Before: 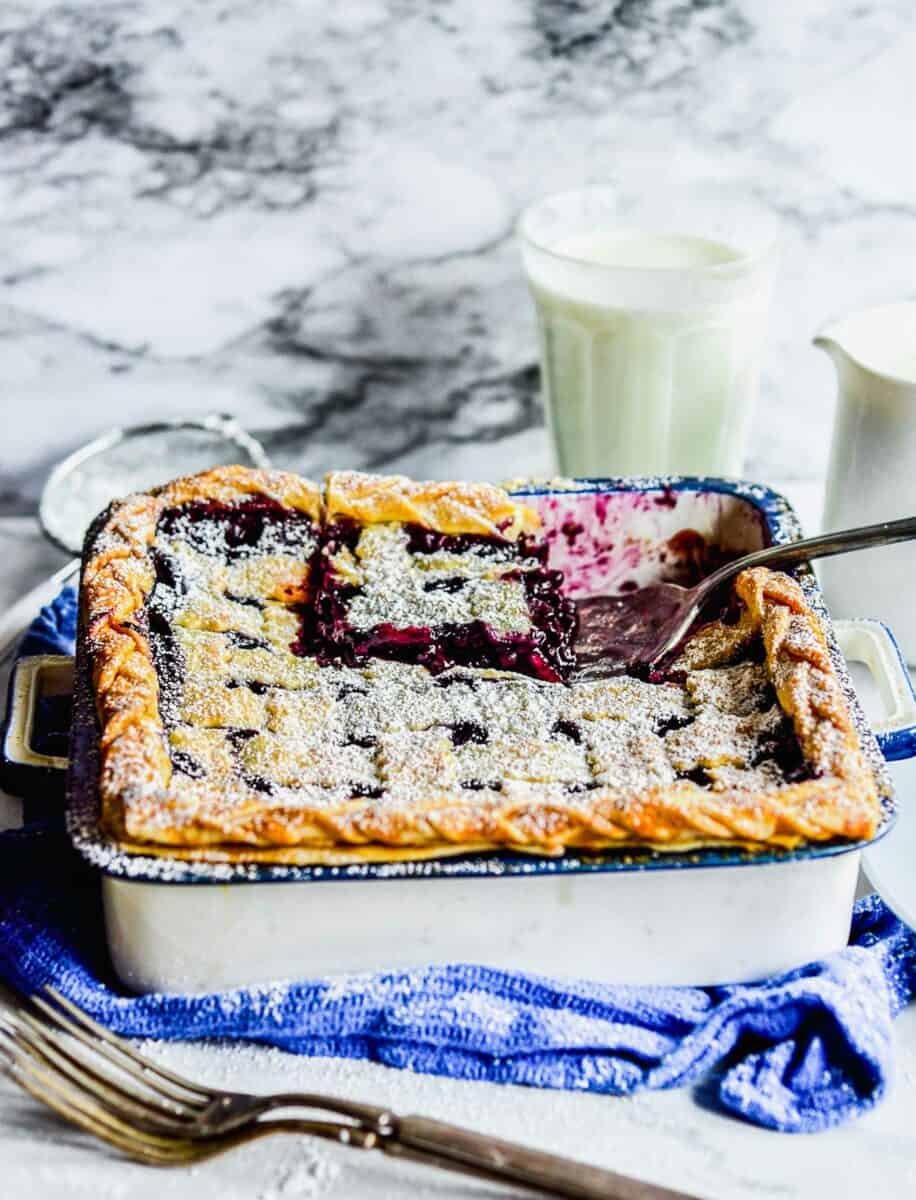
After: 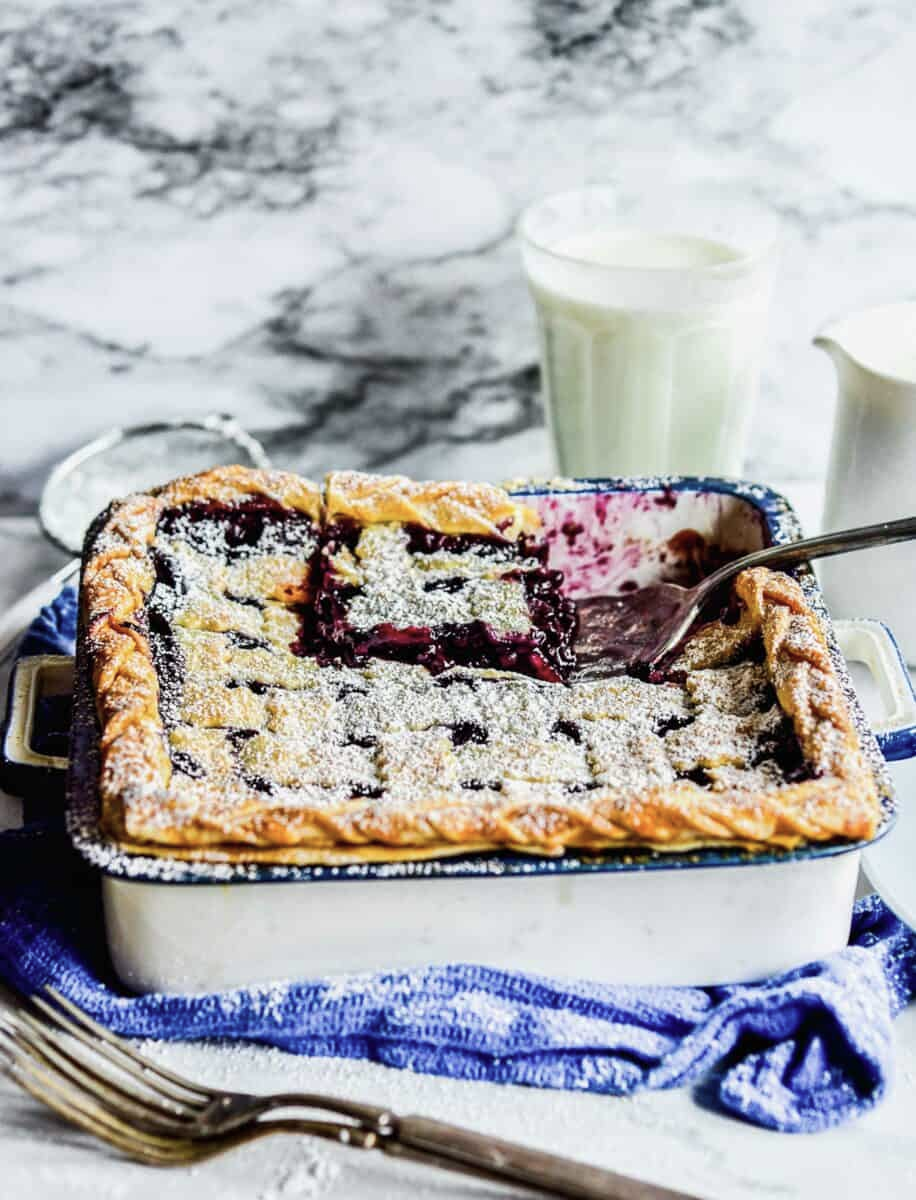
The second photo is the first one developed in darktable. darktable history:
color correction: highlights b* -0.007, saturation 0.815
